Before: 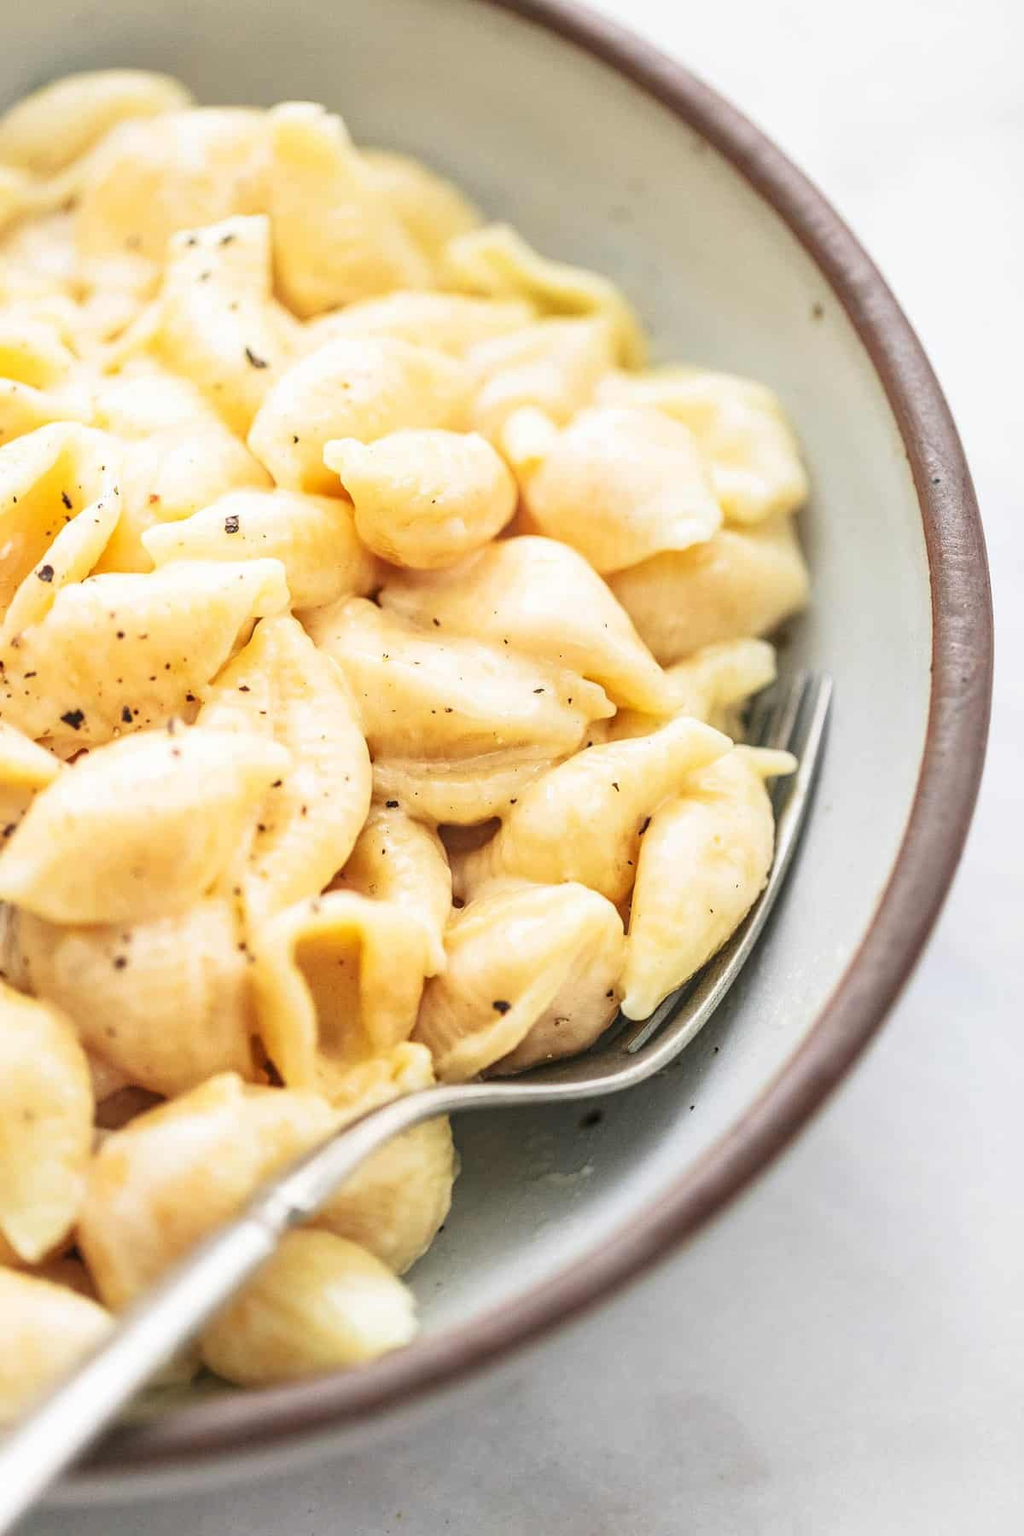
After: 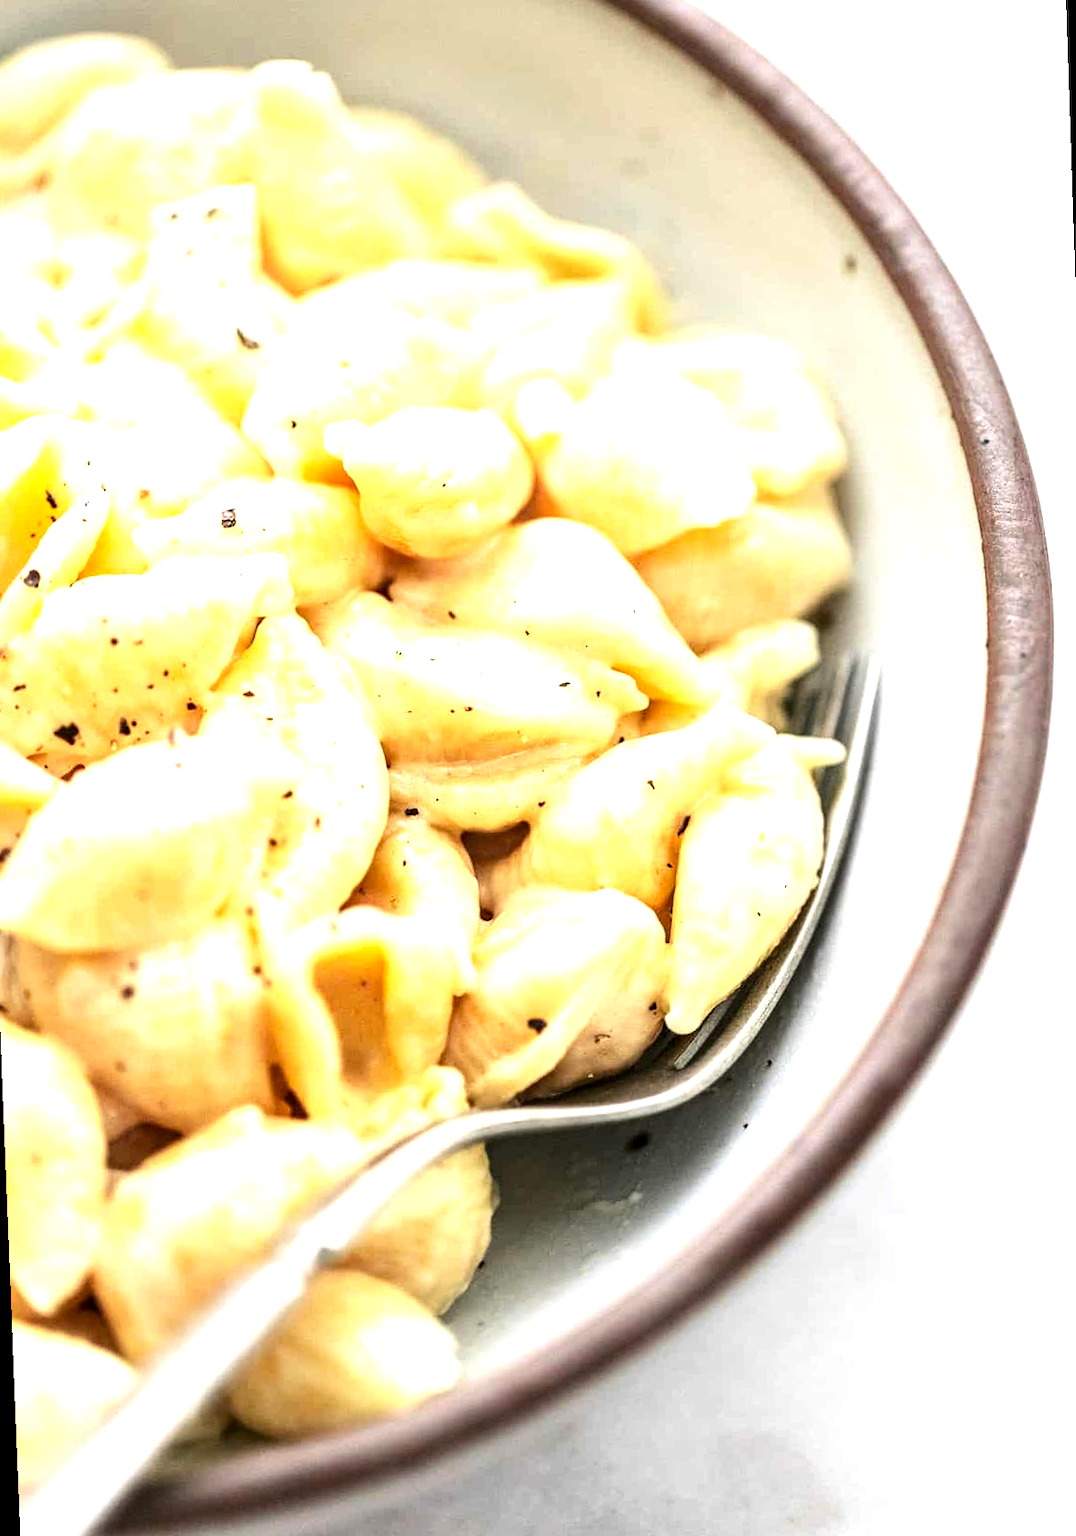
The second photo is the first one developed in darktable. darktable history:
rotate and perspective: rotation -2.12°, lens shift (vertical) 0.009, lens shift (horizontal) -0.008, automatic cropping original format, crop left 0.036, crop right 0.964, crop top 0.05, crop bottom 0.959
exposure: black level correction 0.009, exposure 0.119 EV, compensate highlight preservation false
tone equalizer: -8 EV -0.75 EV, -7 EV -0.7 EV, -6 EV -0.6 EV, -5 EV -0.4 EV, -3 EV 0.4 EV, -2 EV 0.6 EV, -1 EV 0.7 EV, +0 EV 0.75 EV, edges refinement/feathering 500, mask exposure compensation -1.57 EV, preserve details no
